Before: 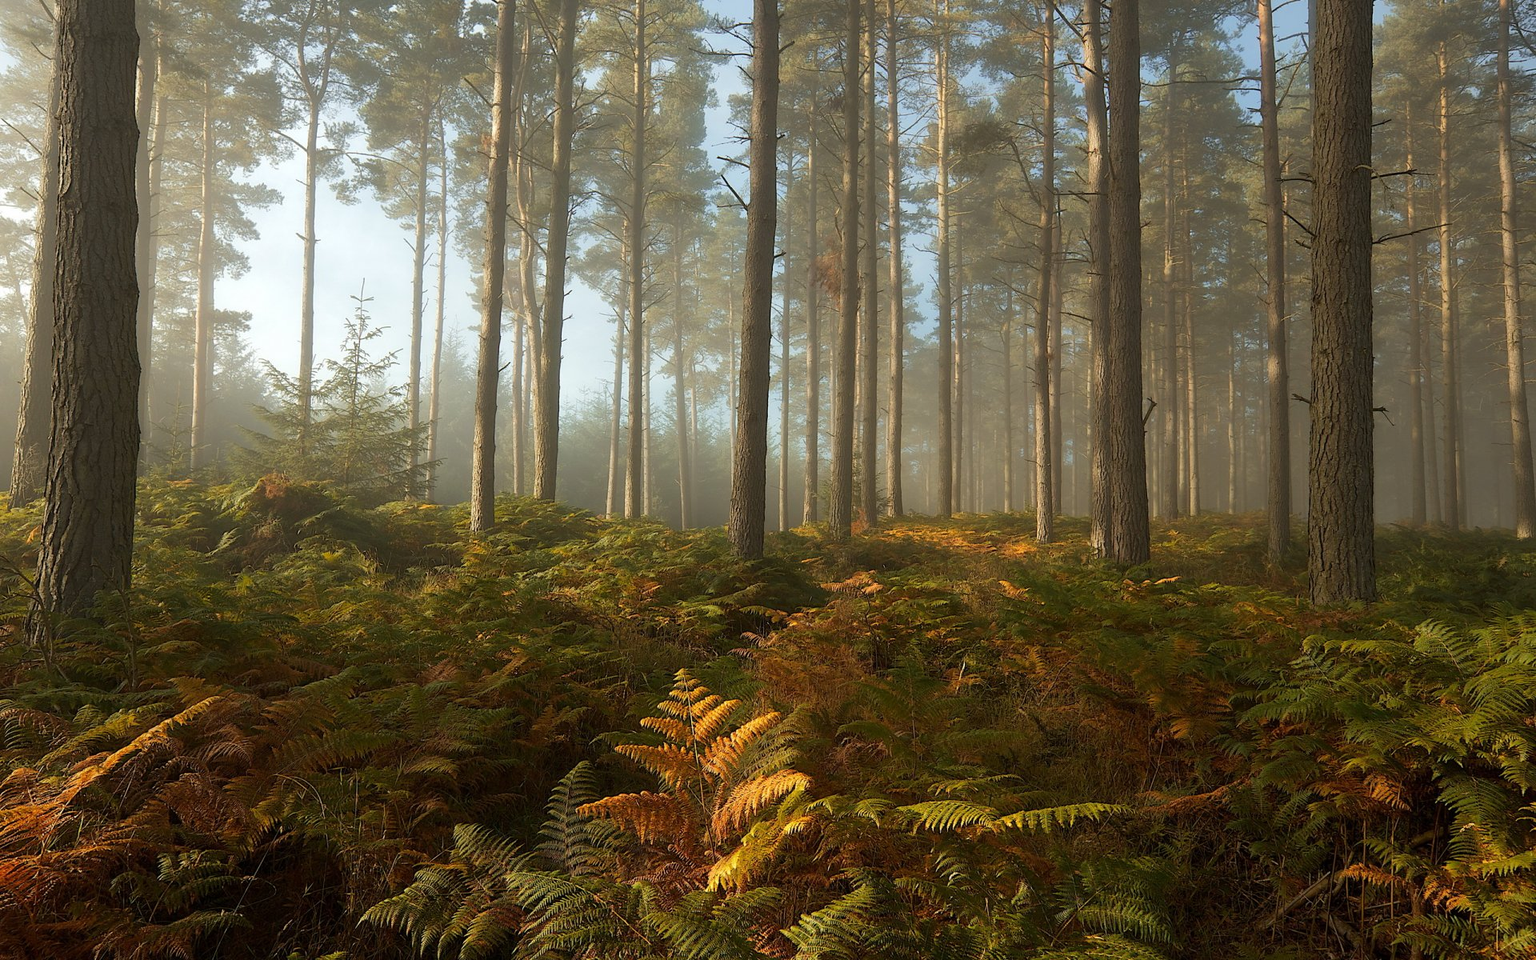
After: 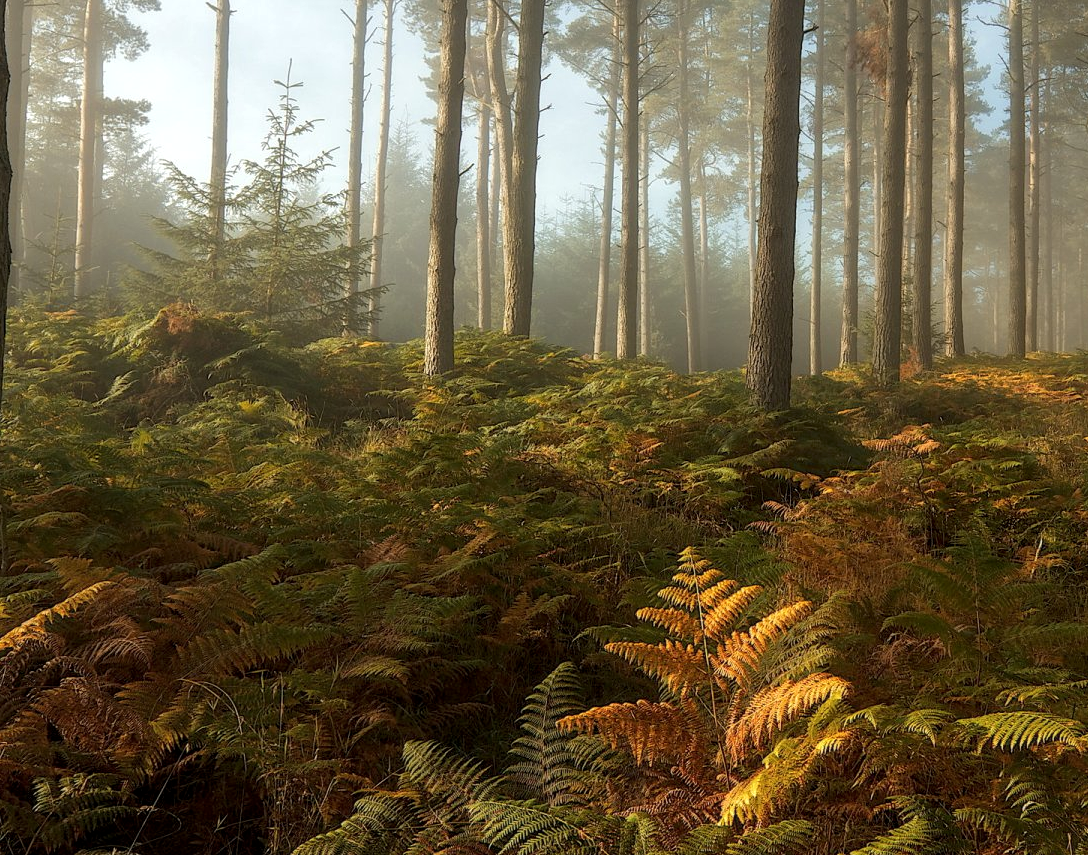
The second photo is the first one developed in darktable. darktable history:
crop: left 8.578%, top 24.163%, right 34.474%, bottom 4.325%
local contrast: on, module defaults
